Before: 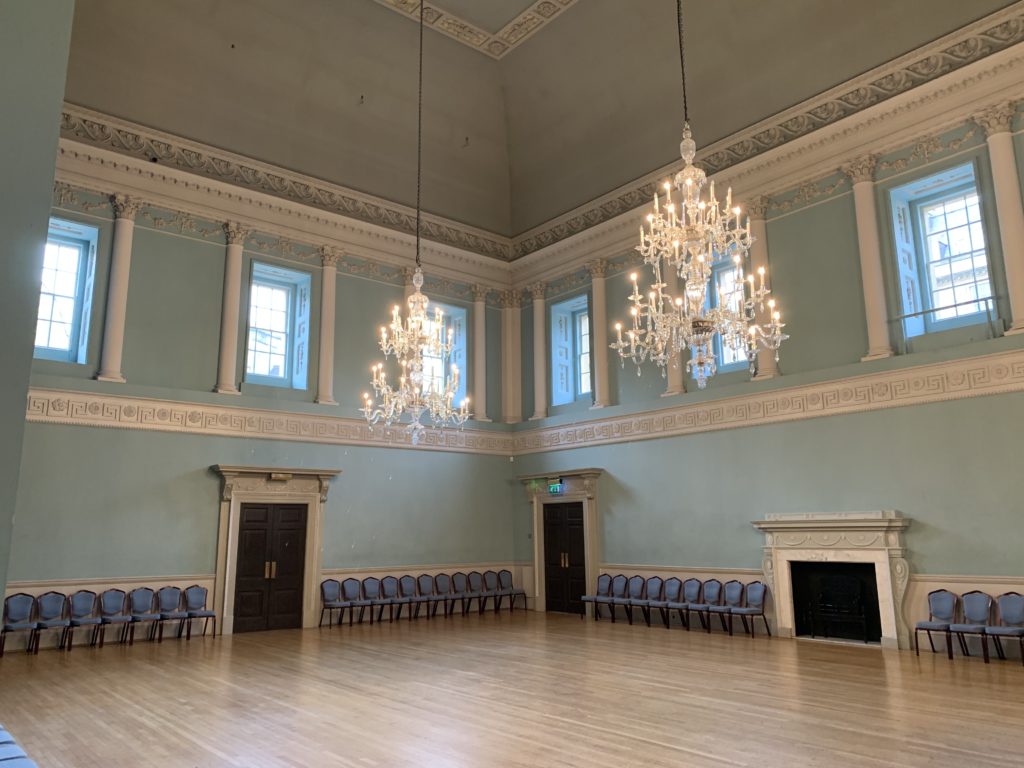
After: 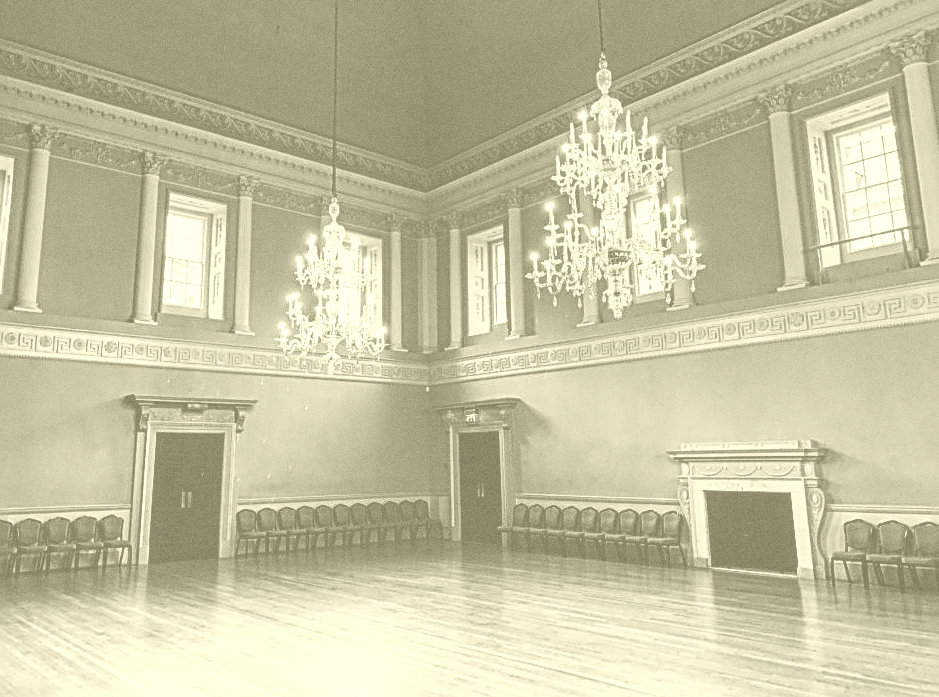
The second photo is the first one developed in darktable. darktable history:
exposure: exposure -0.153 EV, compensate highlight preservation false
grain: coarseness 0.47 ISO
crop and rotate: left 8.262%, top 9.226%
contrast brightness saturation: contrast 0.5, saturation -0.1
sharpen: radius 3.025, amount 0.757
local contrast: detail 130%
colorize: hue 43.2°, saturation 40%, version 1
graduated density: on, module defaults
